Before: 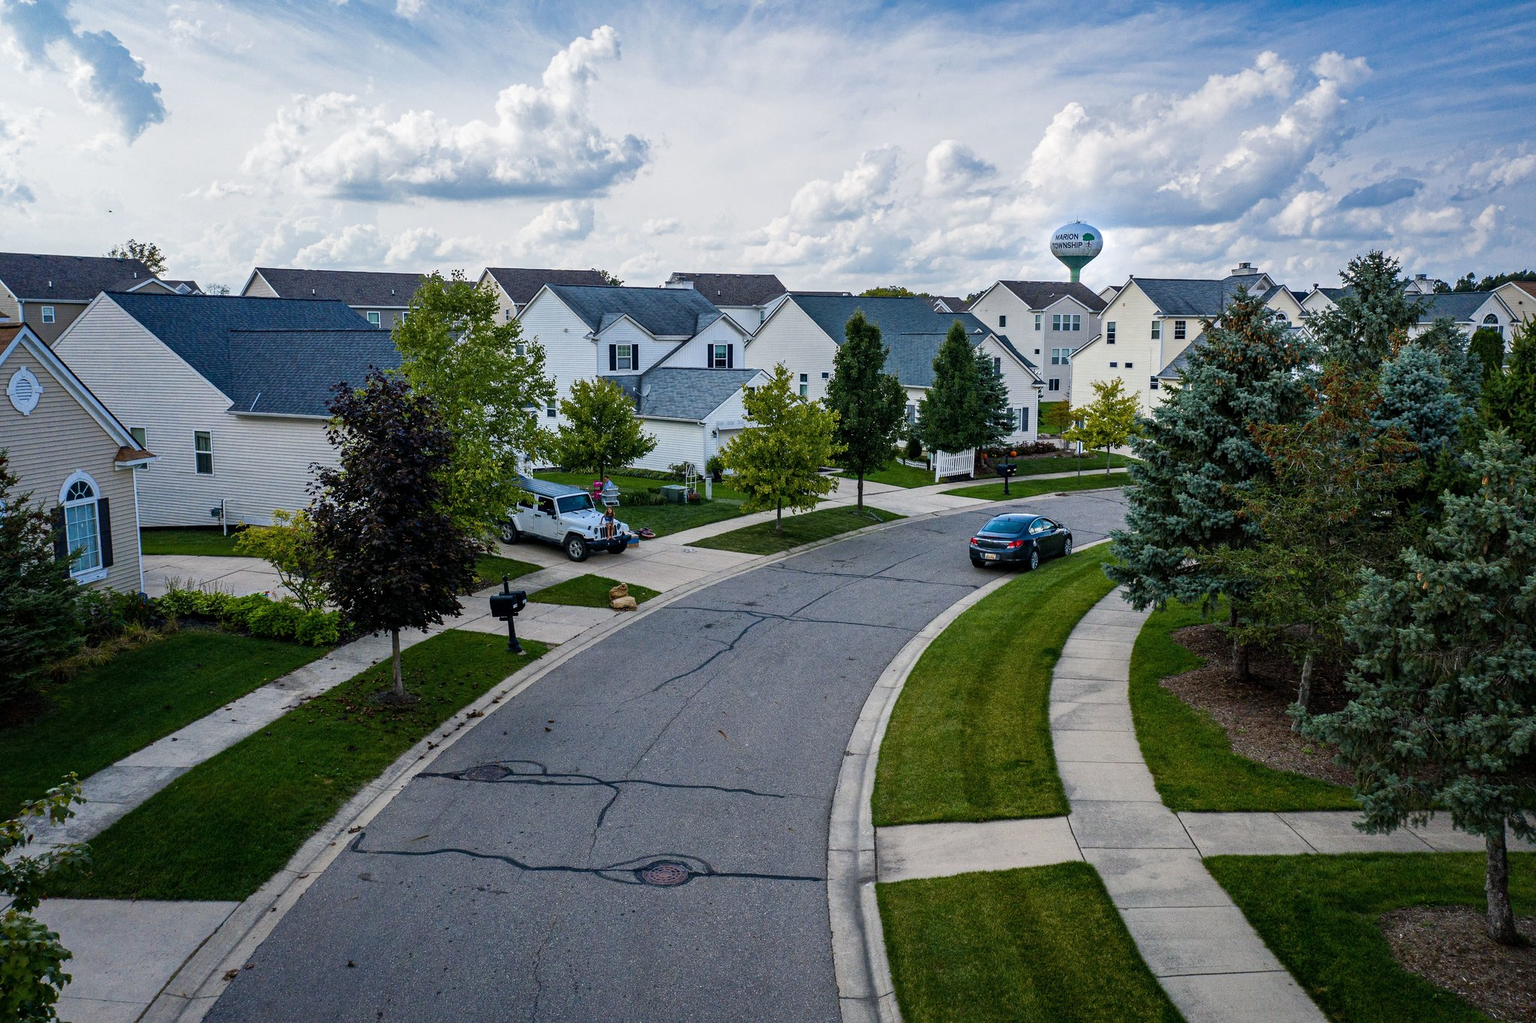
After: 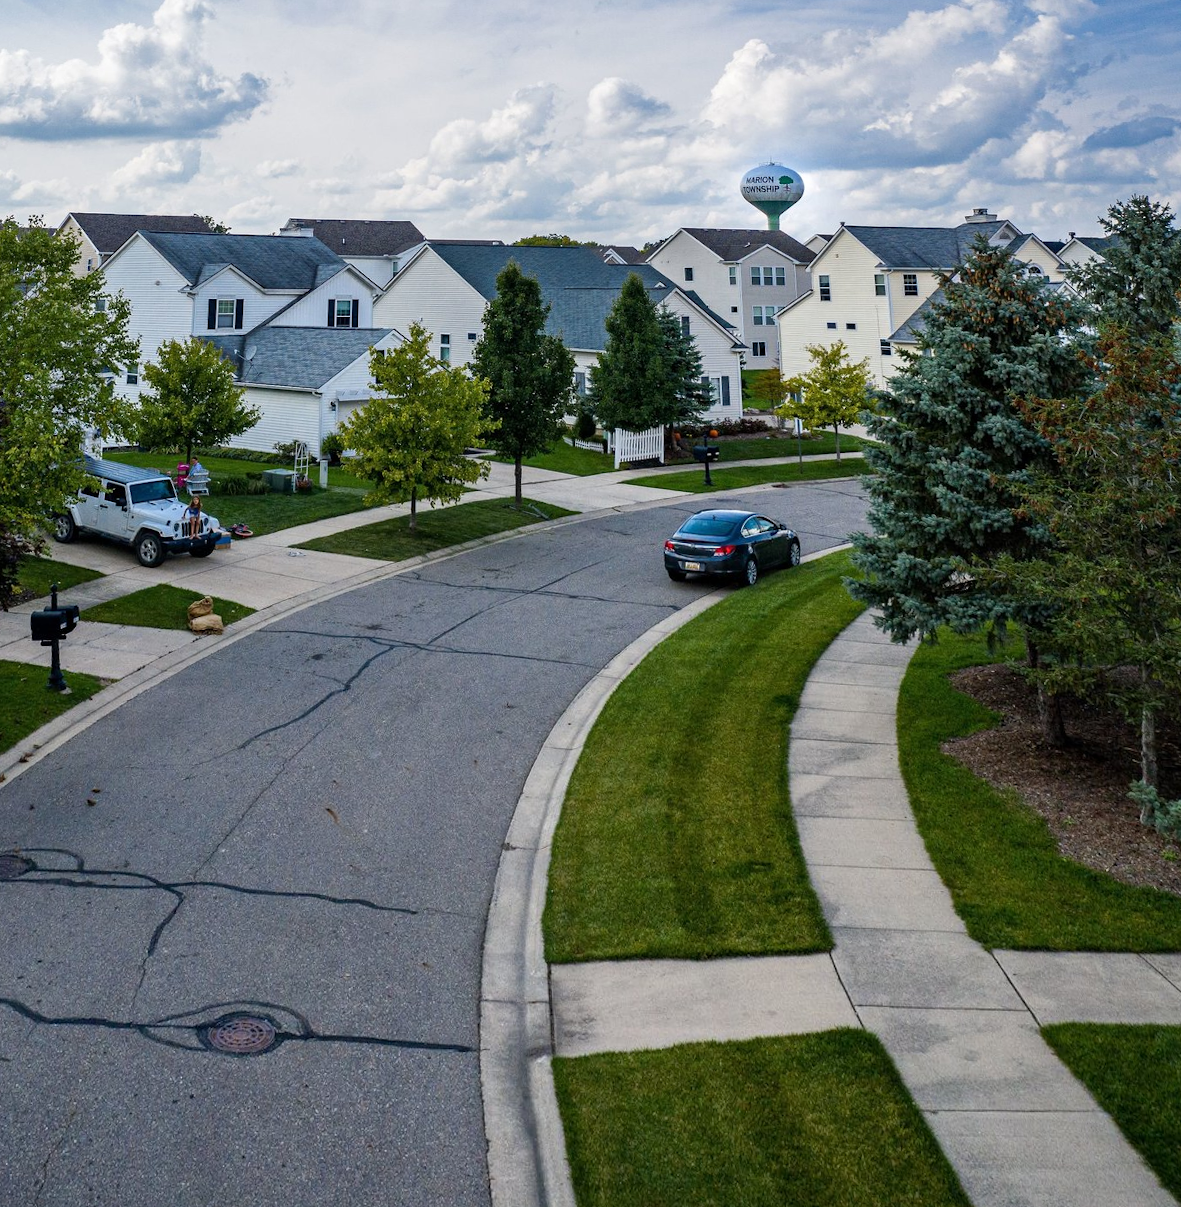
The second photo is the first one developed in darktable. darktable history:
crop and rotate: left 24.034%, top 2.838%, right 6.406%, bottom 6.299%
rotate and perspective: rotation 0.72°, lens shift (vertical) -0.352, lens shift (horizontal) -0.051, crop left 0.152, crop right 0.859, crop top 0.019, crop bottom 0.964
